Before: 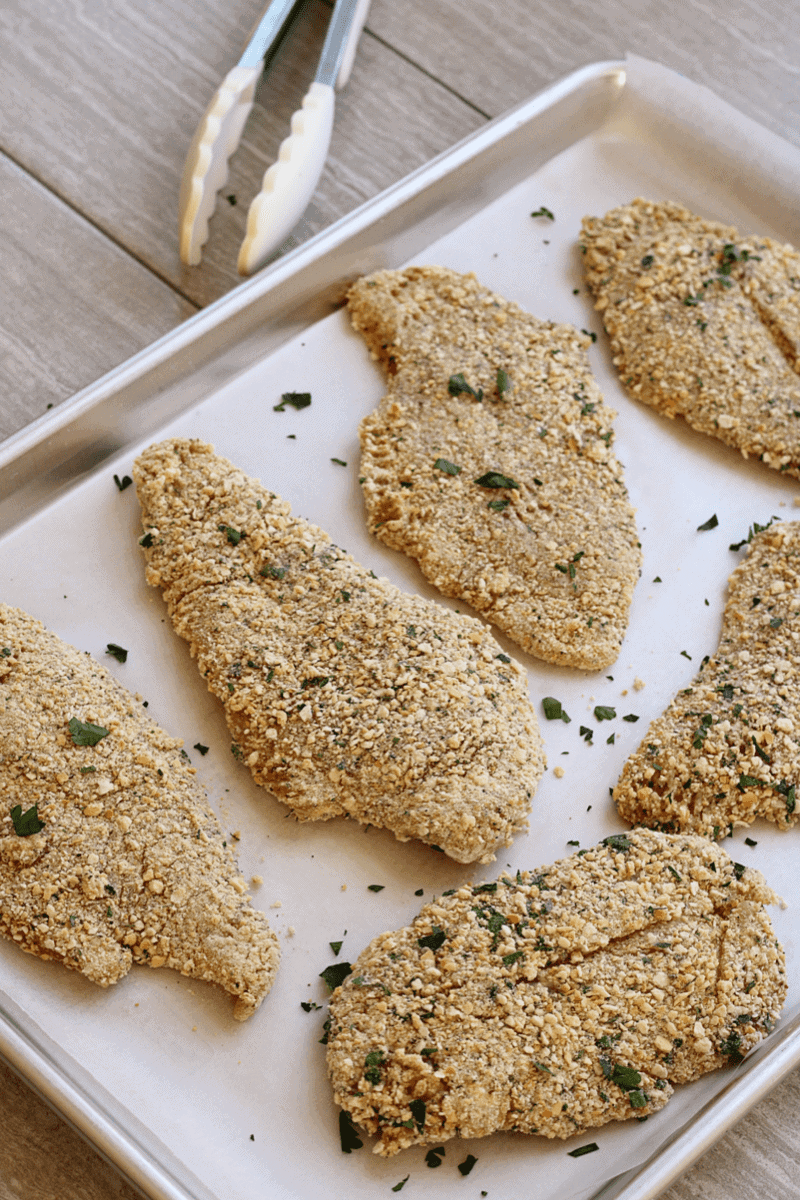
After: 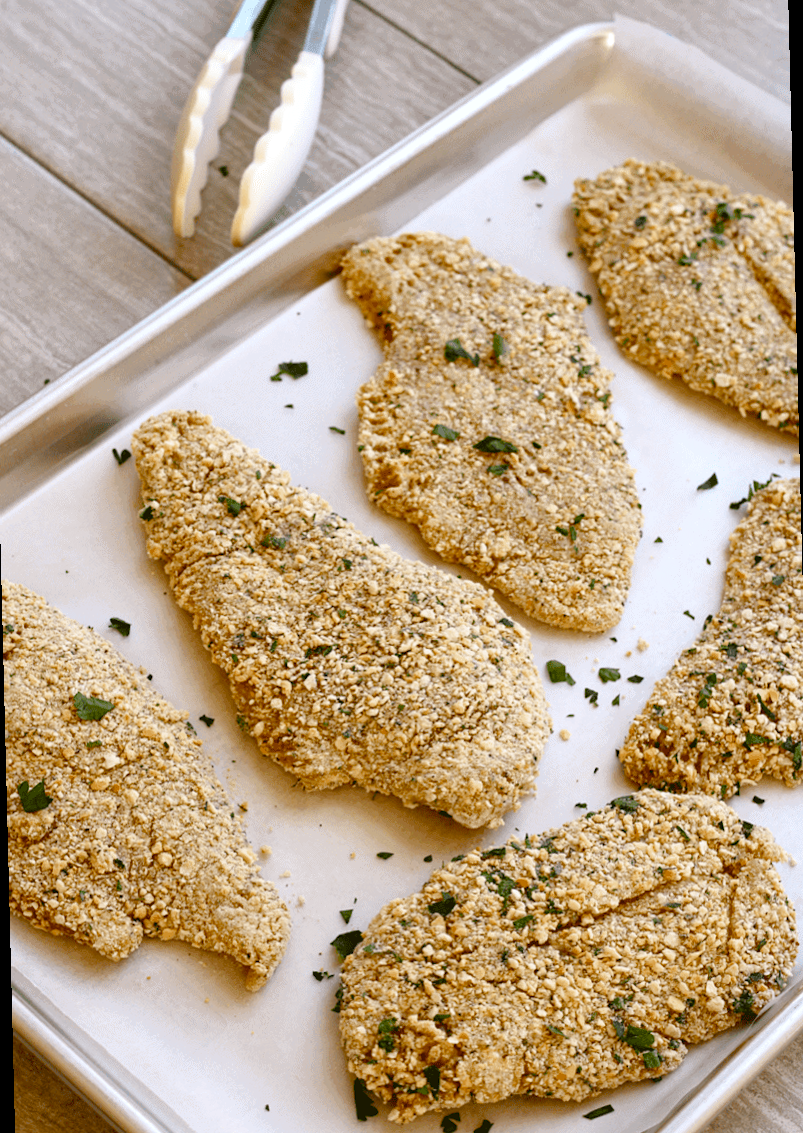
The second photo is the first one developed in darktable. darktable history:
exposure: exposure 0.258 EV, compensate highlight preservation false
color balance rgb: perceptual saturation grading › global saturation 20%, perceptual saturation grading › highlights -25%, perceptual saturation grading › shadows 50%
levels: mode automatic, black 0.023%, white 99.97%, levels [0.062, 0.494, 0.925]
rotate and perspective: rotation -1.42°, crop left 0.016, crop right 0.984, crop top 0.035, crop bottom 0.965
